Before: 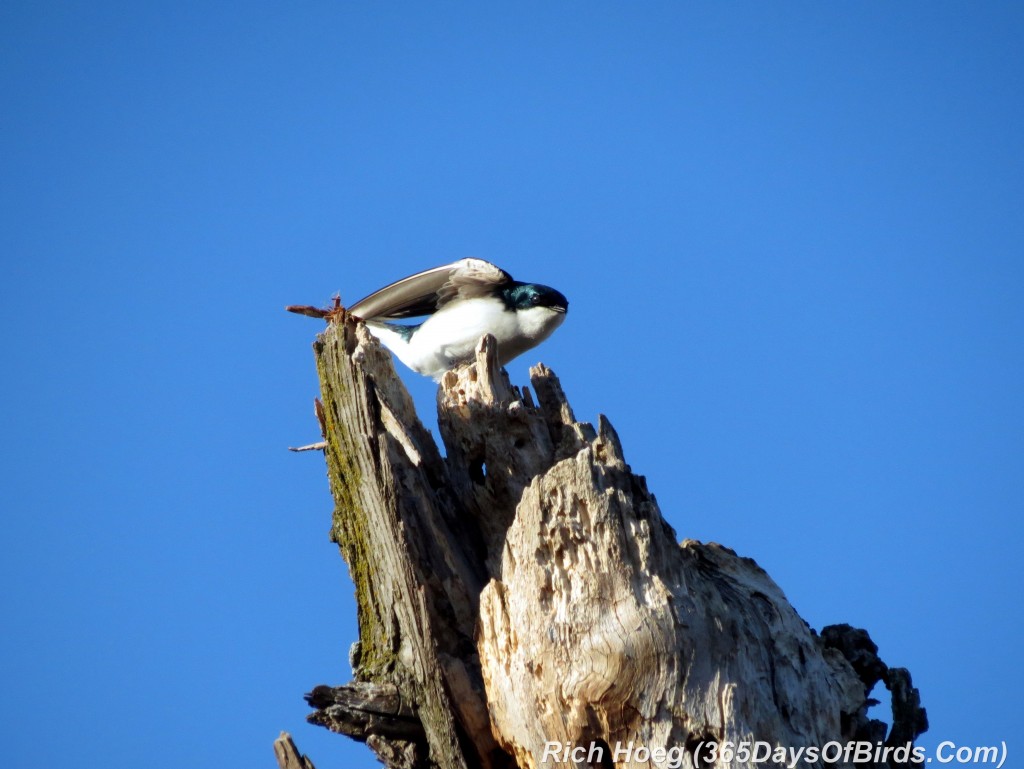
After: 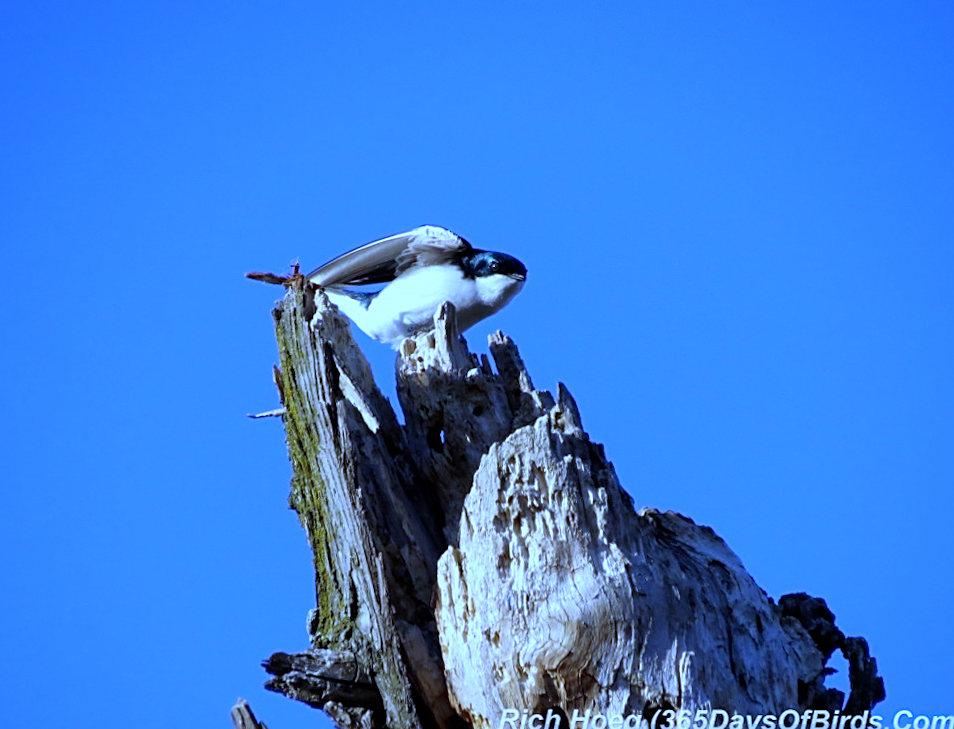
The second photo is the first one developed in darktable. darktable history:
crop and rotate: angle -1.96°, left 3.097%, top 4.154%, right 1.586%, bottom 0.529%
rotate and perspective: rotation -1.75°, automatic cropping off
sharpen: on, module defaults
white balance: red 0.766, blue 1.537
